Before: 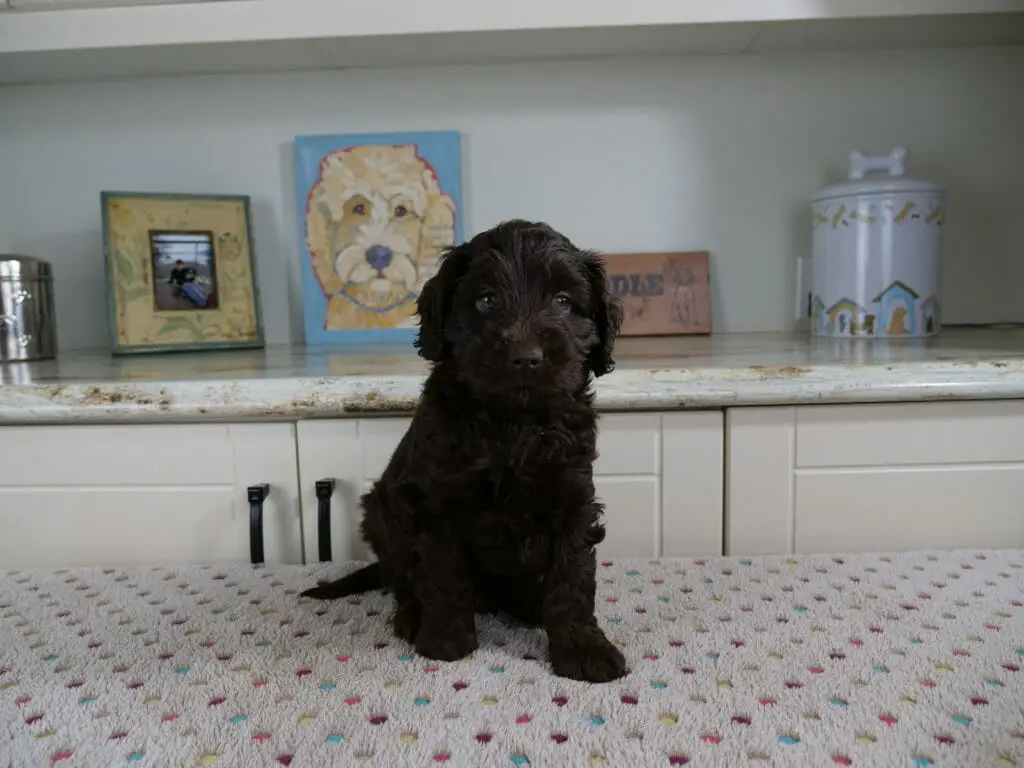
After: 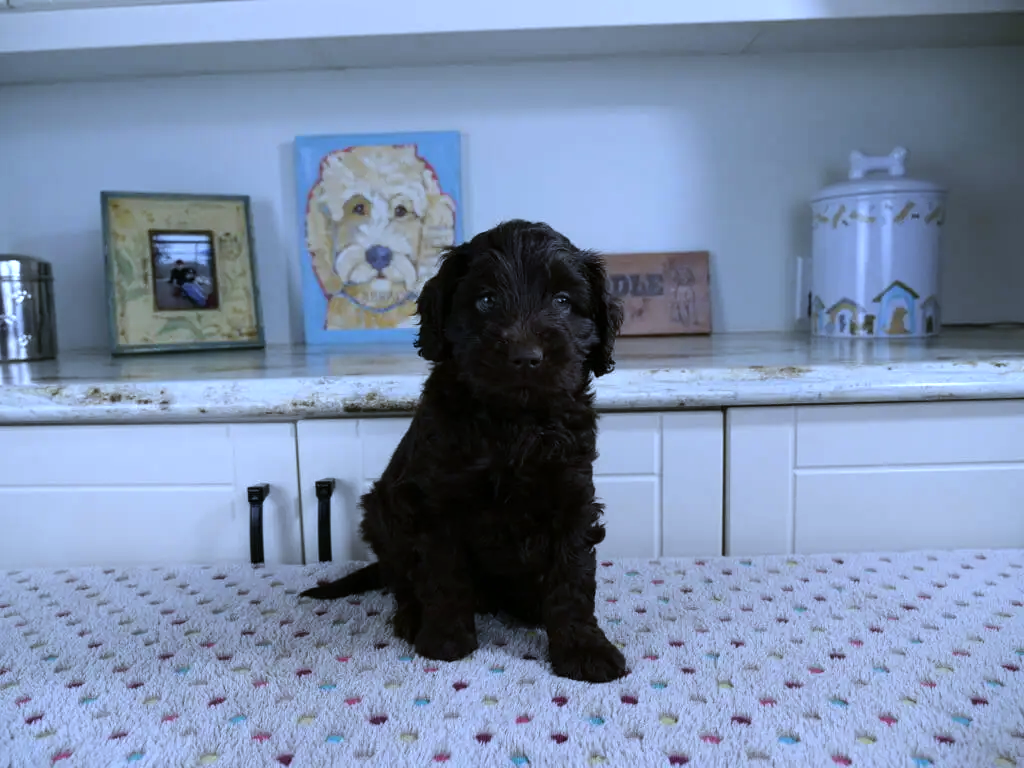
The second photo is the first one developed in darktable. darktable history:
white balance: red 0.871, blue 1.249
tone equalizer: -8 EV -0.417 EV, -7 EV -0.389 EV, -6 EV -0.333 EV, -5 EV -0.222 EV, -3 EV 0.222 EV, -2 EV 0.333 EV, -1 EV 0.389 EV, +0 EV 0.417 EV, edges refinement/feathering 500, mask exposure compensation -1.57 EV, preserve details no
